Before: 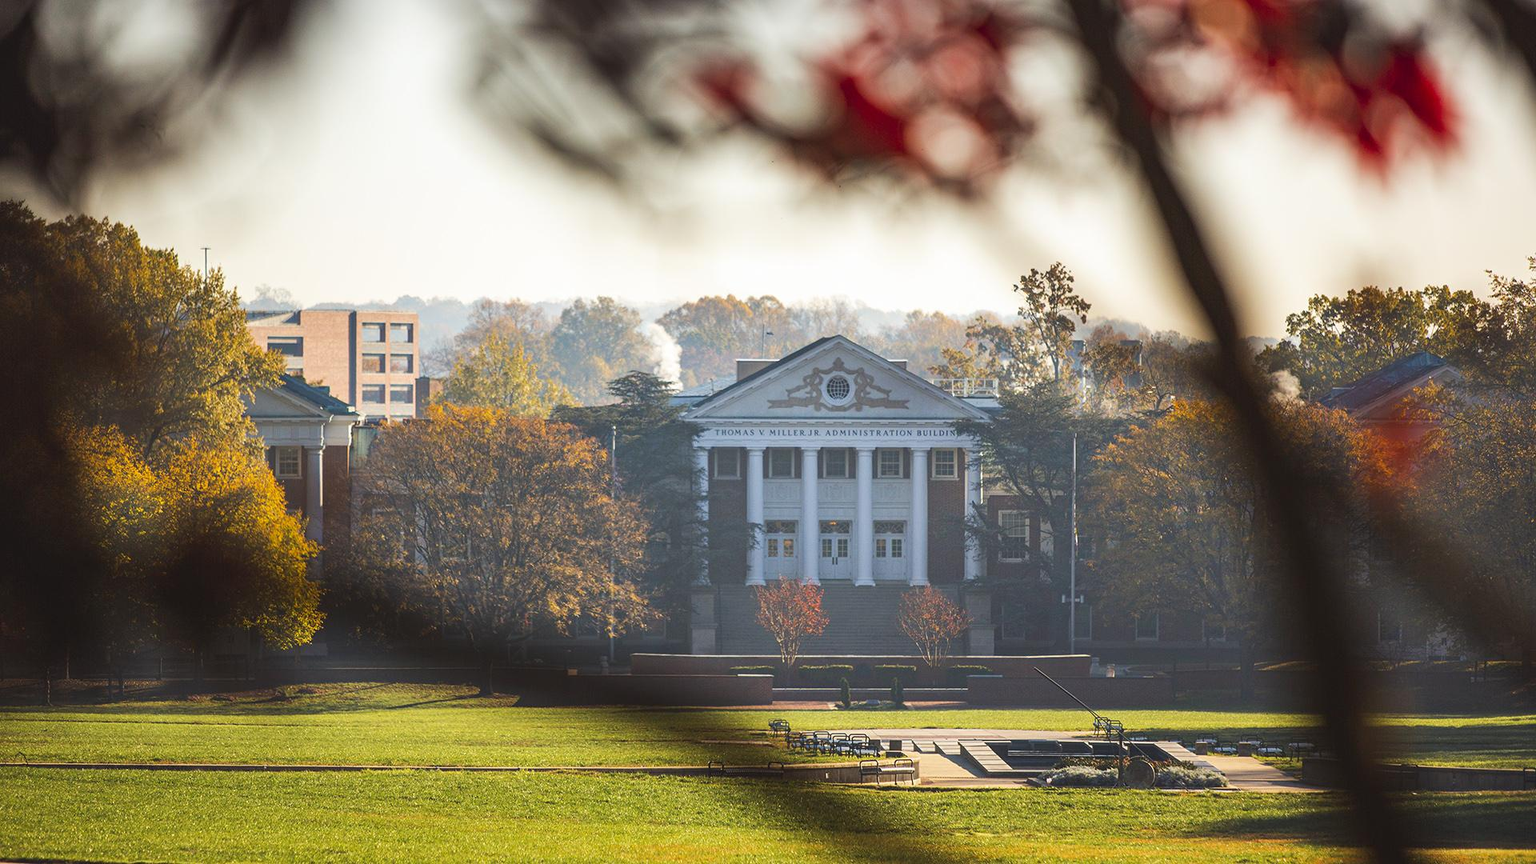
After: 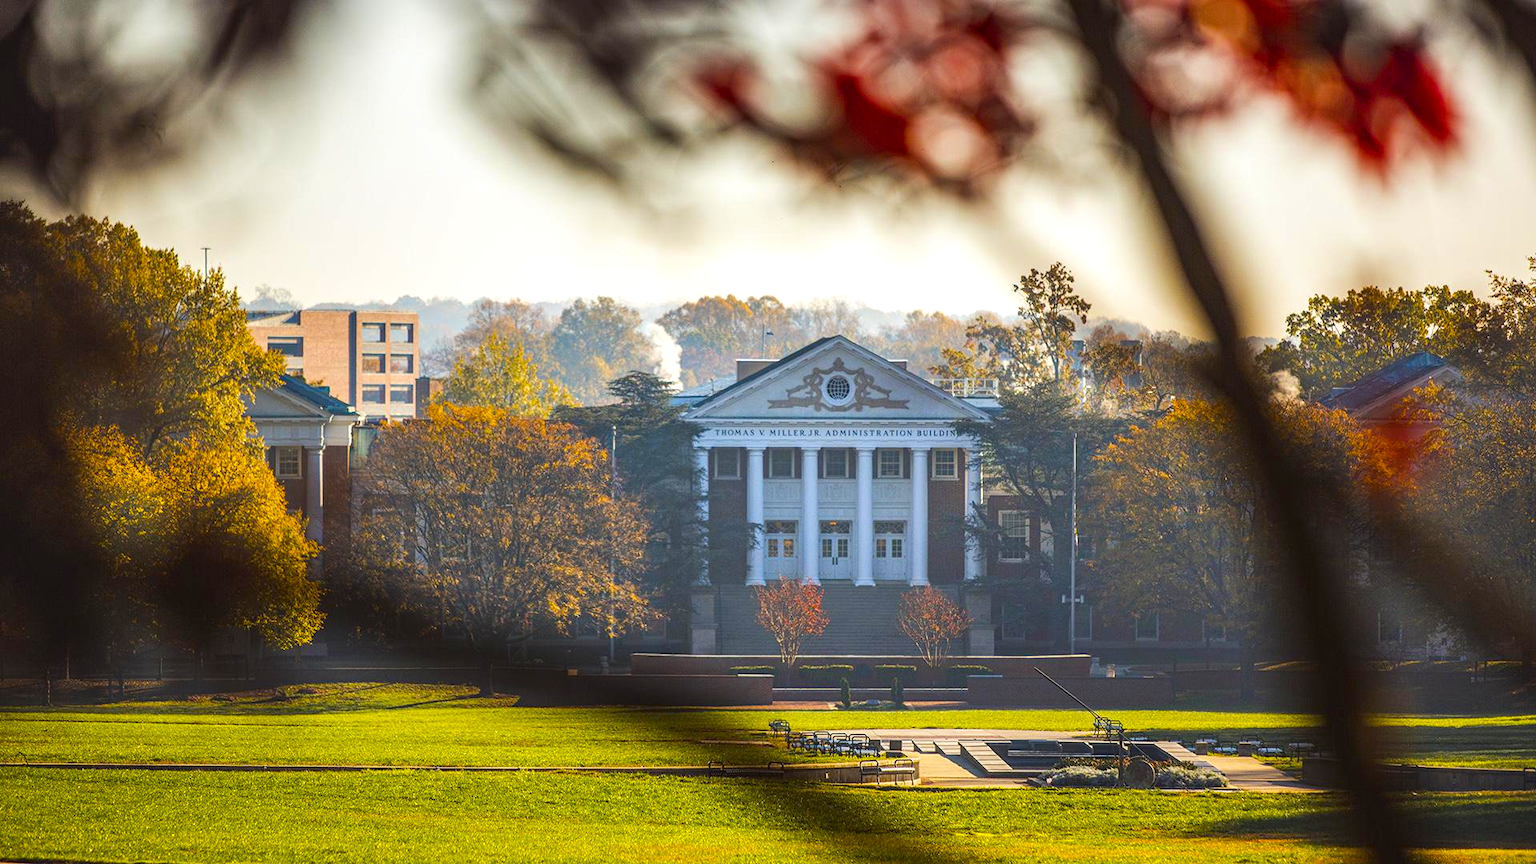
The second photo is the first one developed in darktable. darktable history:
local contrast: detail 130%
color balance rgb: linear chroma grading › global chroma 15%, perceptual saturation grading › global saturation 30%
color zones: curves: ch0 [(0.068, 0.464) (0.25, 0.5) (0.48, 0.508) (0.75, 0.536) (0.886, 0.476) (0.967, 0.456)]; ch1 [(0.066, 0.456) (0.25, 0.5) (0.616, 0.508) (0.746, 0.56) (0.934, 0.444)]
